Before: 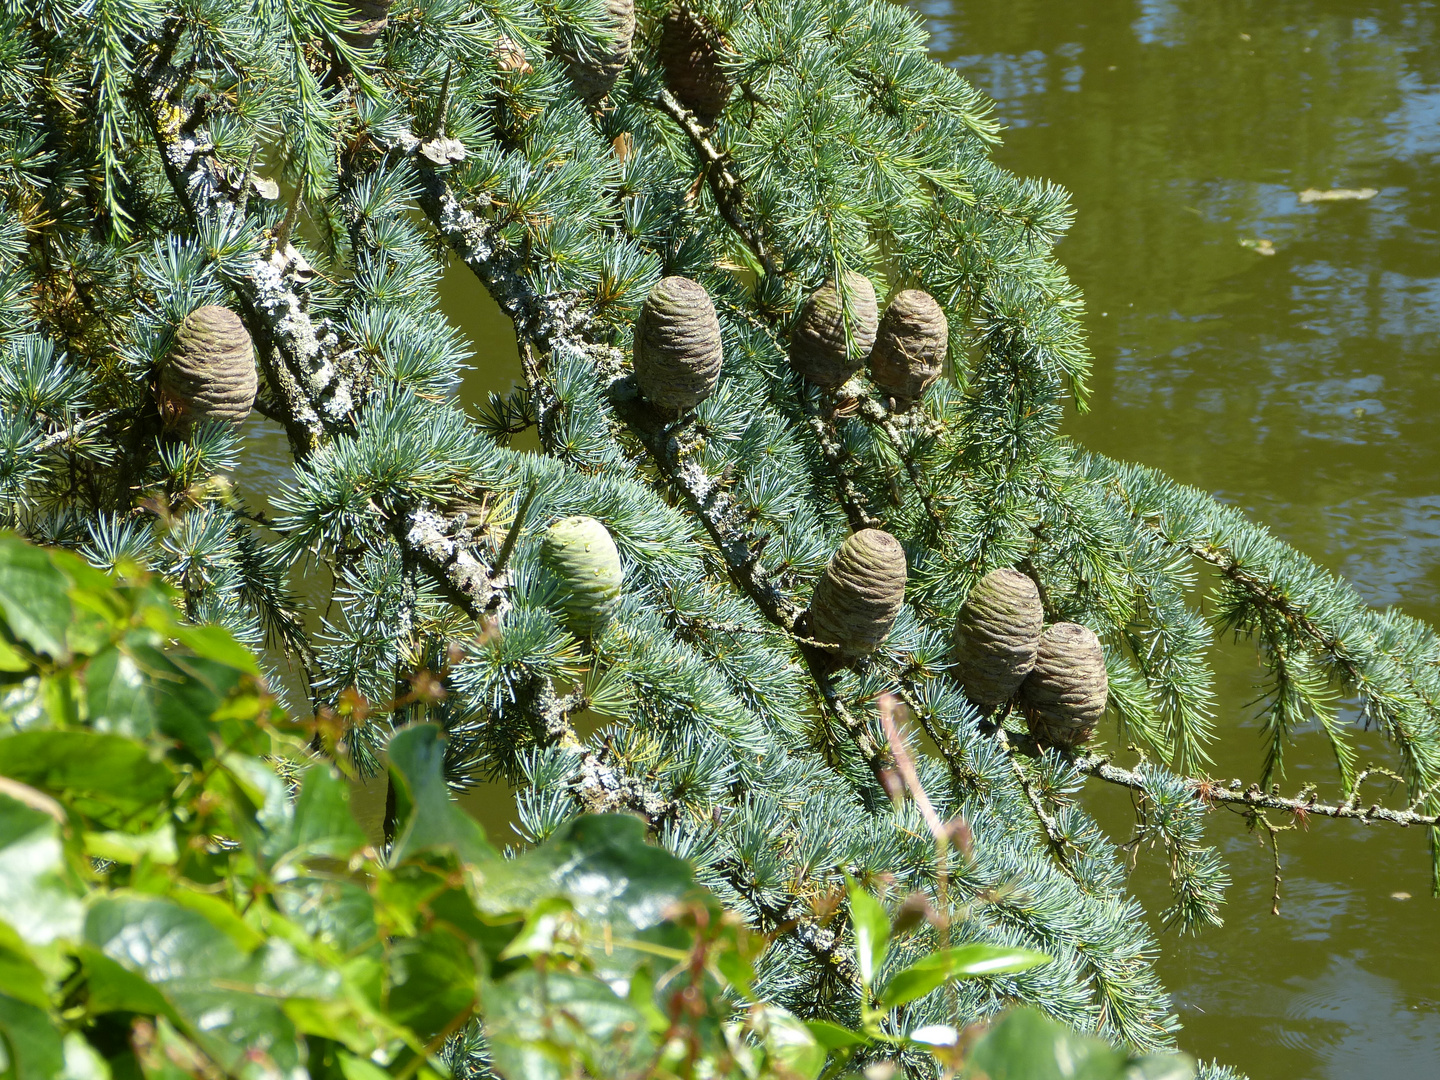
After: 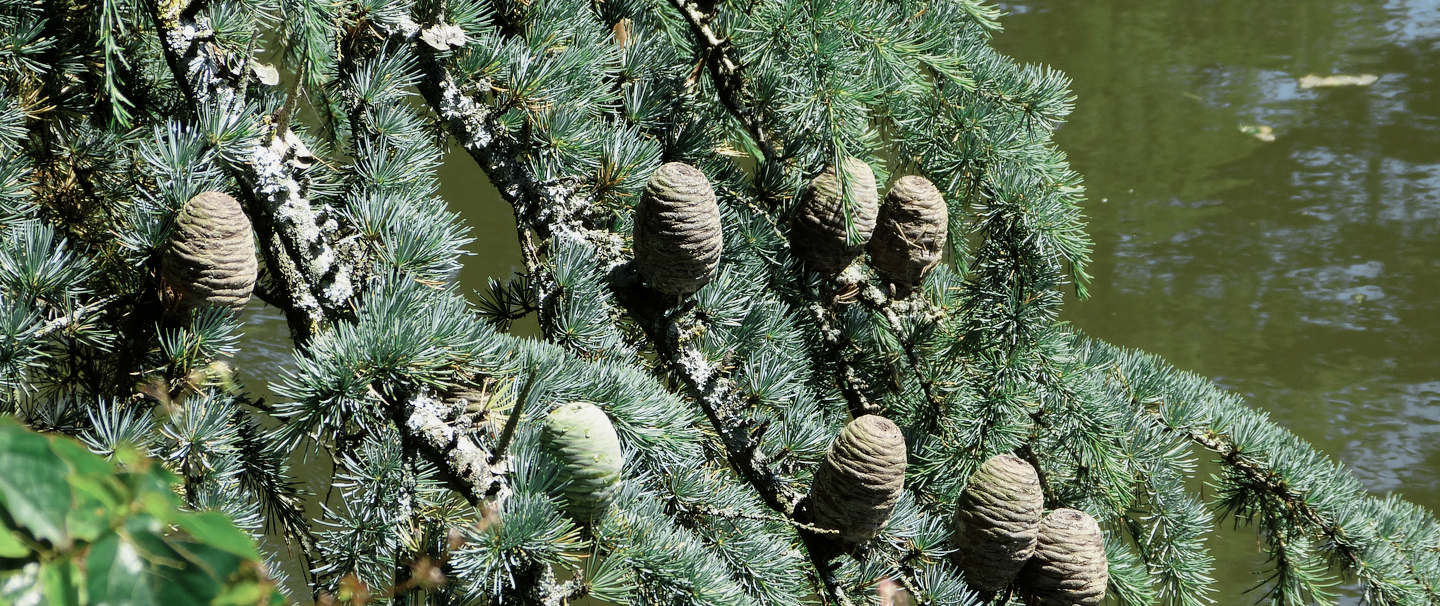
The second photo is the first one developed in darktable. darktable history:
filmic rgb: black relative exposure -8.07 EV, white relative exposure 3 EV, hardness 5.35, contrast 1.25
white balance: red 1, blue 1
crop and rotate: top 10.605%, bottom 33.274%
color zones: curves: ch0 [(0, 0.5) (0.125, 0.4) (0.25, 0.5) (0.375, 0.4) (0.5, 0.4) (0.625, 0.6) (0.75, 0.6) (0.875, 0.5)]; ch1 [(0, 0.35) (0.125, 0.45) (0.25, 0.35) (0.375, 0.35) (0.5, 0.35) (0.625, 0.35) (0.75, 0.45) (0.875, 0.35)]; ch2 [(0, 0.6) (0.125, 0.5) (0.25, 0.5) (0.375, 0.6) (0.5, 0.6) (0.625, 0.5) (0.75, 0.5) (0.875, 0.5)]
